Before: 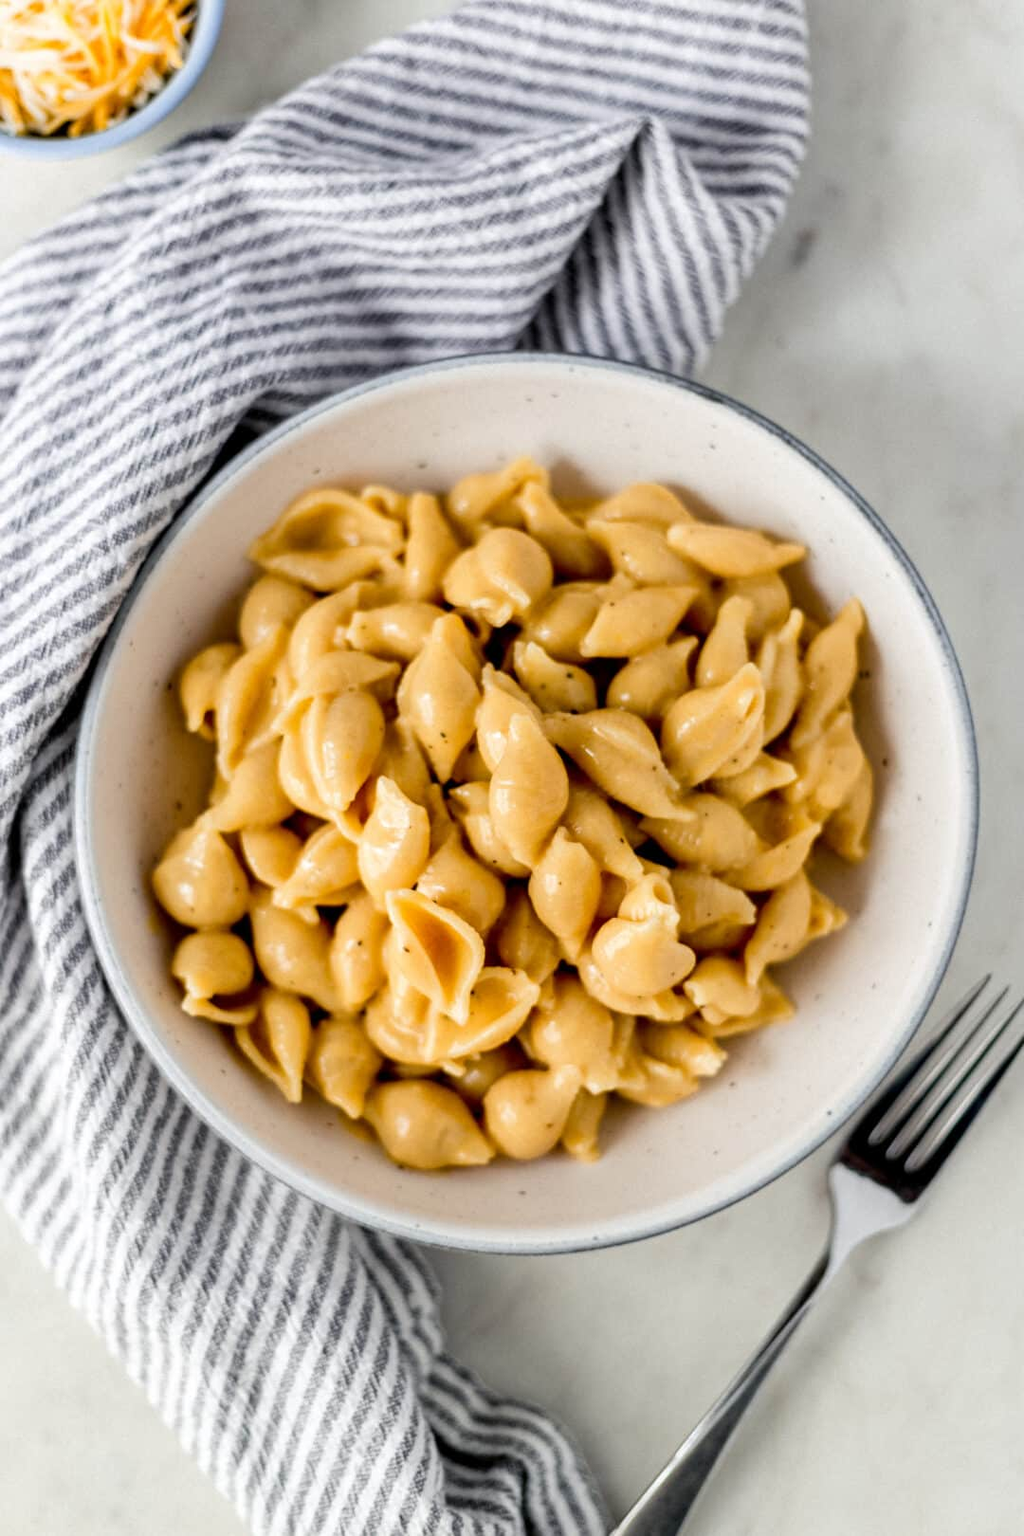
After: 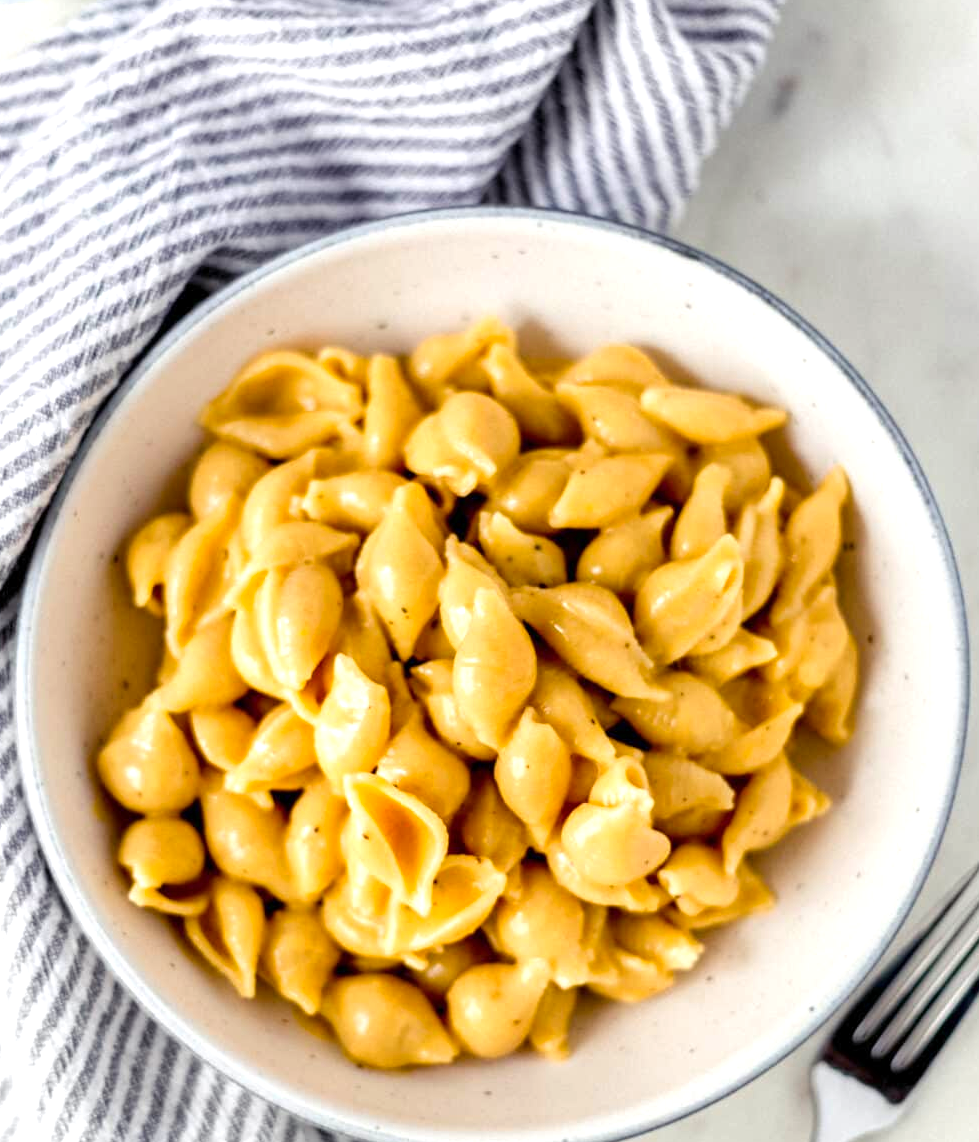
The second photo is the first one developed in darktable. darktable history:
crop: left 5.865%, top 10.211%, right 3.478%, bottom 19.238%
color balance rgb: shadows lift › chroma 3.342%, shadows lift › hue 280.6°, perceptual saturation grading › global saturation 0.341%, perceptual brilliance grading › global brilliance 10.588%, perceptual brilliance grading › shadows 15.304%, global vibrance 20%
